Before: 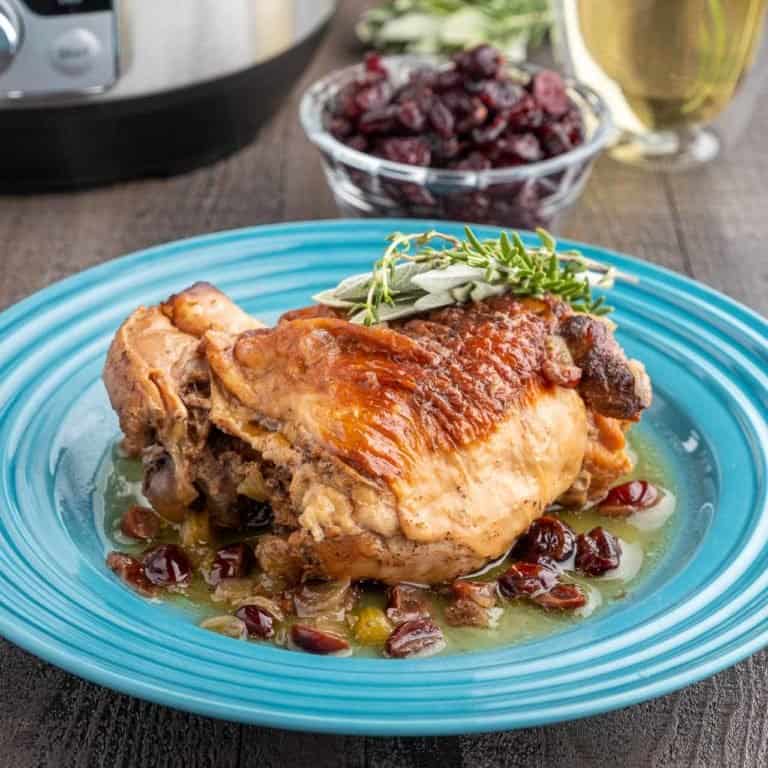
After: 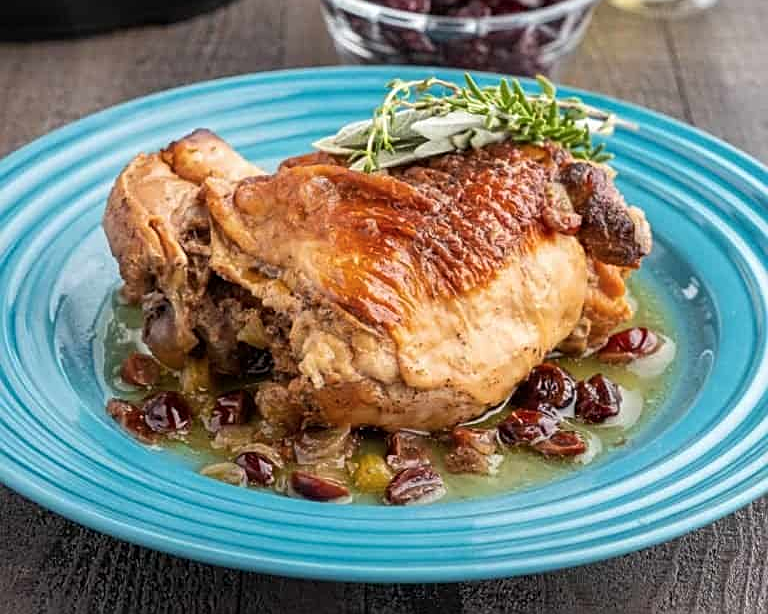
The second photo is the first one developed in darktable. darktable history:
crop and rotate: top 19.998%
sharpen: on, module defaults
color balance rgb: perceptual saturation grading › global saturation -1%
